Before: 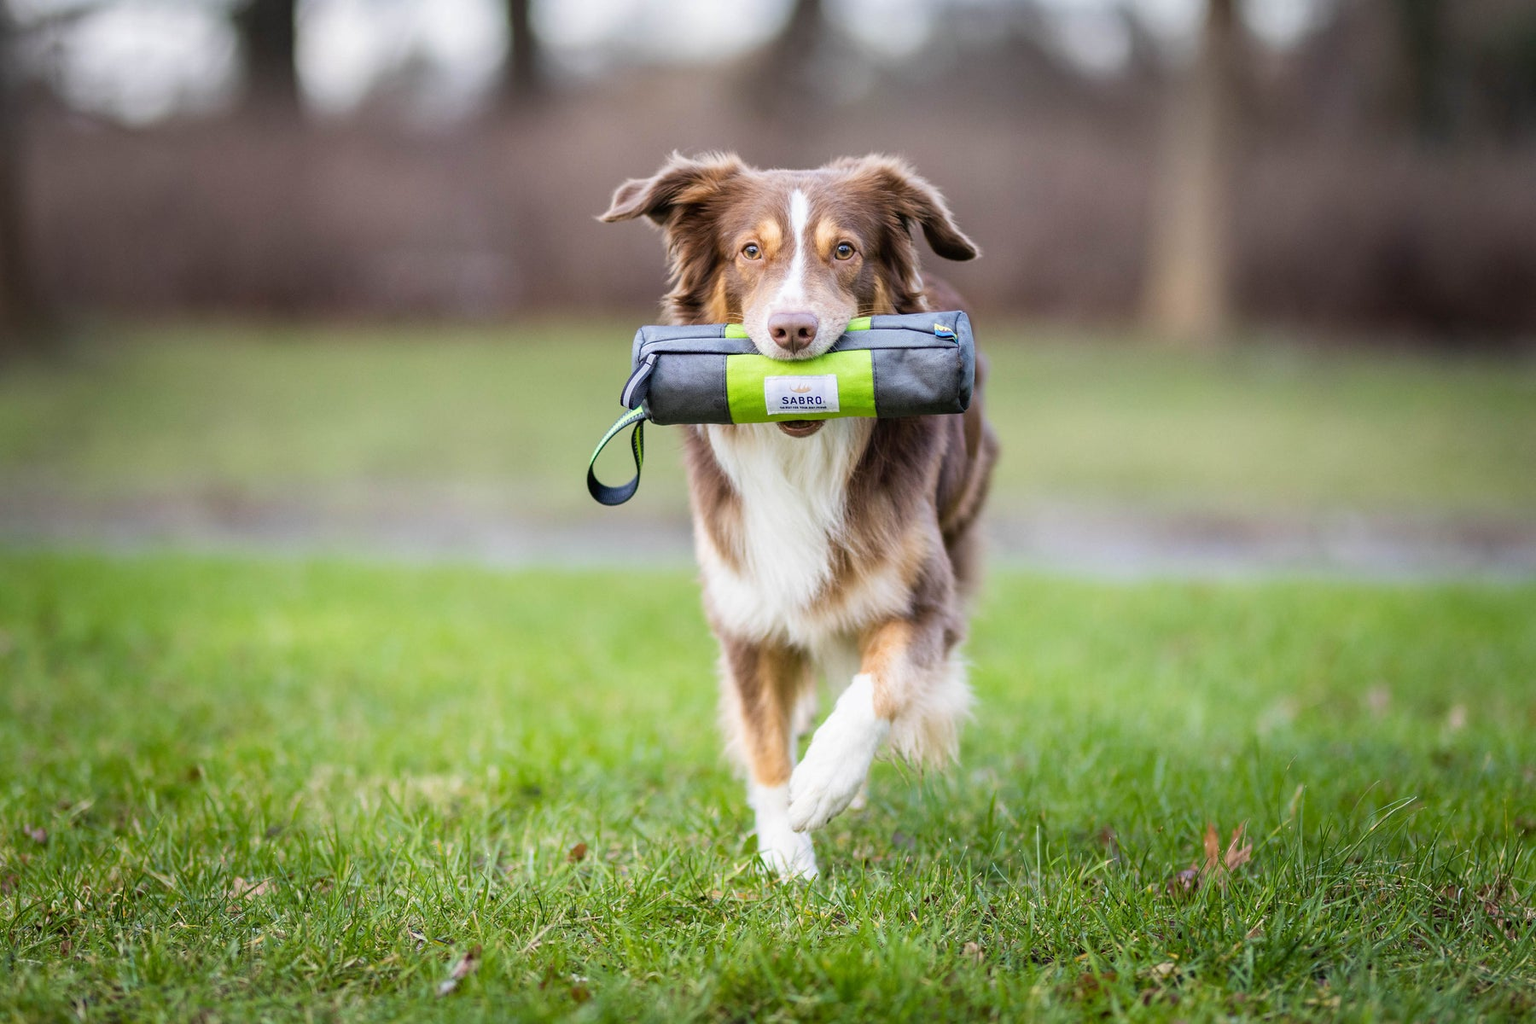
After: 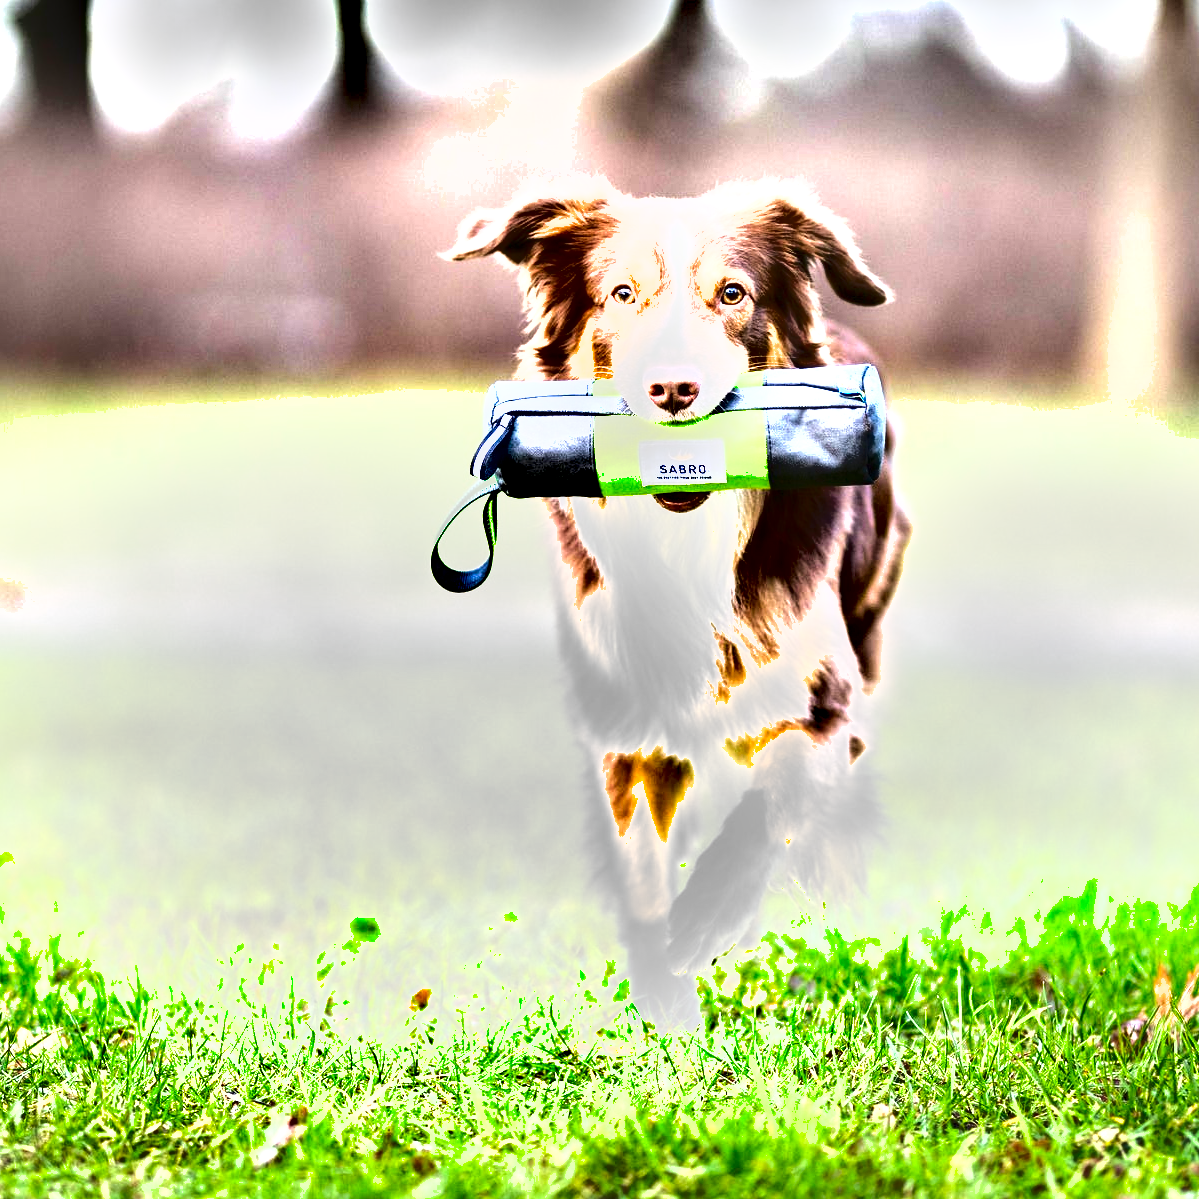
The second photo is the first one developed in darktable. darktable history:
exposure: black level correction 0.001, exposure 2 EV, compensate highlight preservation false
crop and rotate: left 14.292%, right 19.041%
vibrance: on, module defaults
shadows and highlights: soften with gaussian
